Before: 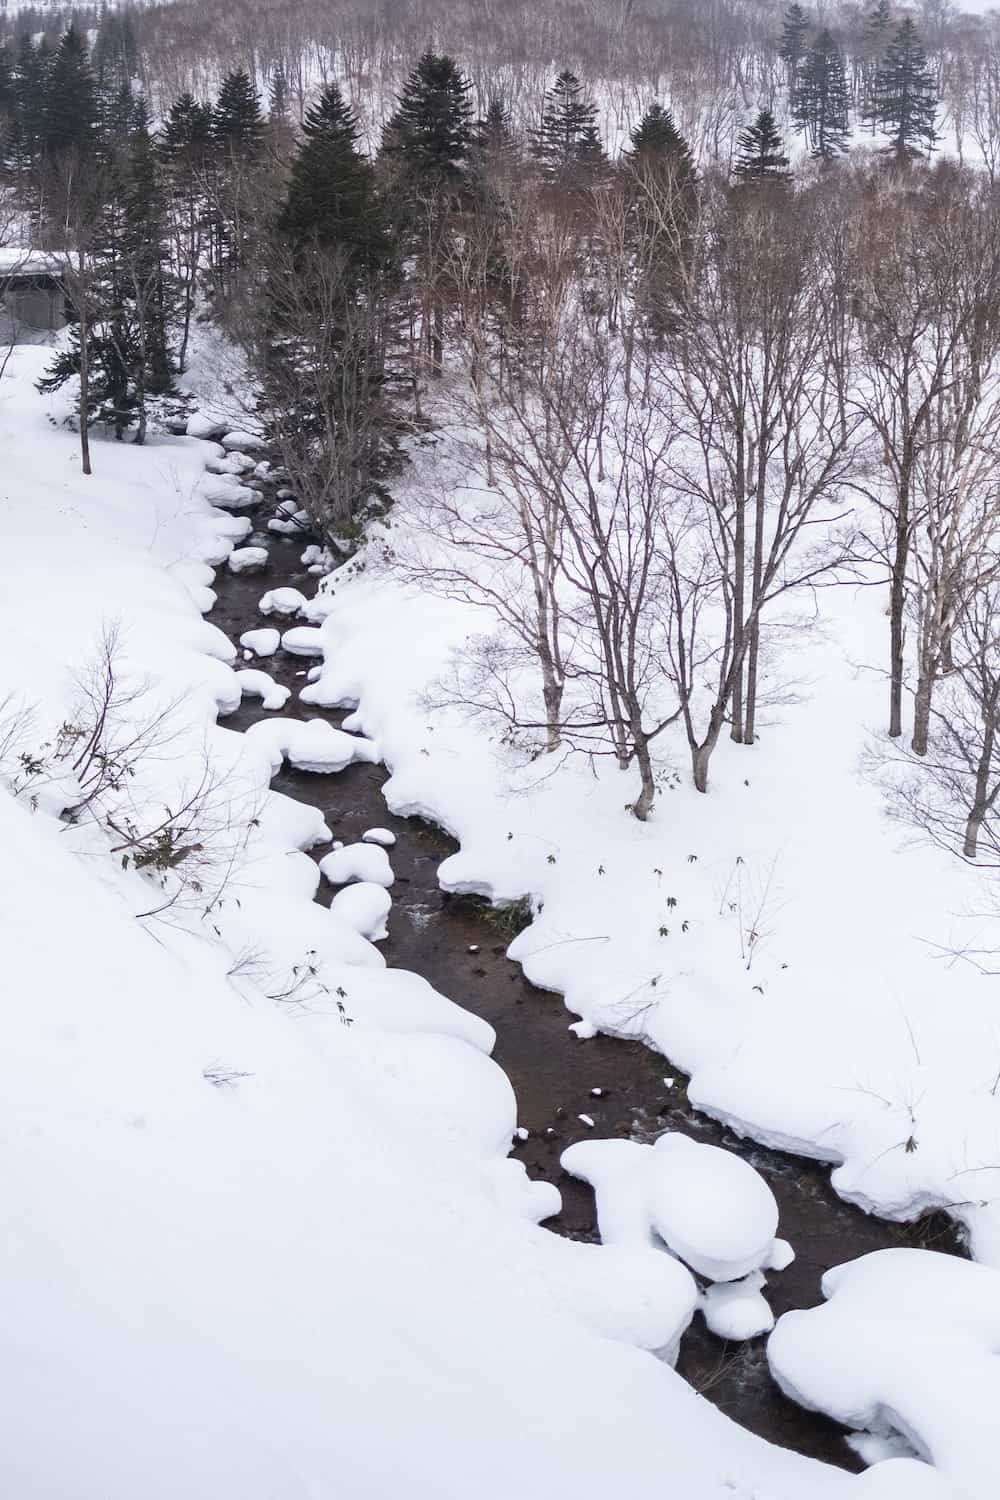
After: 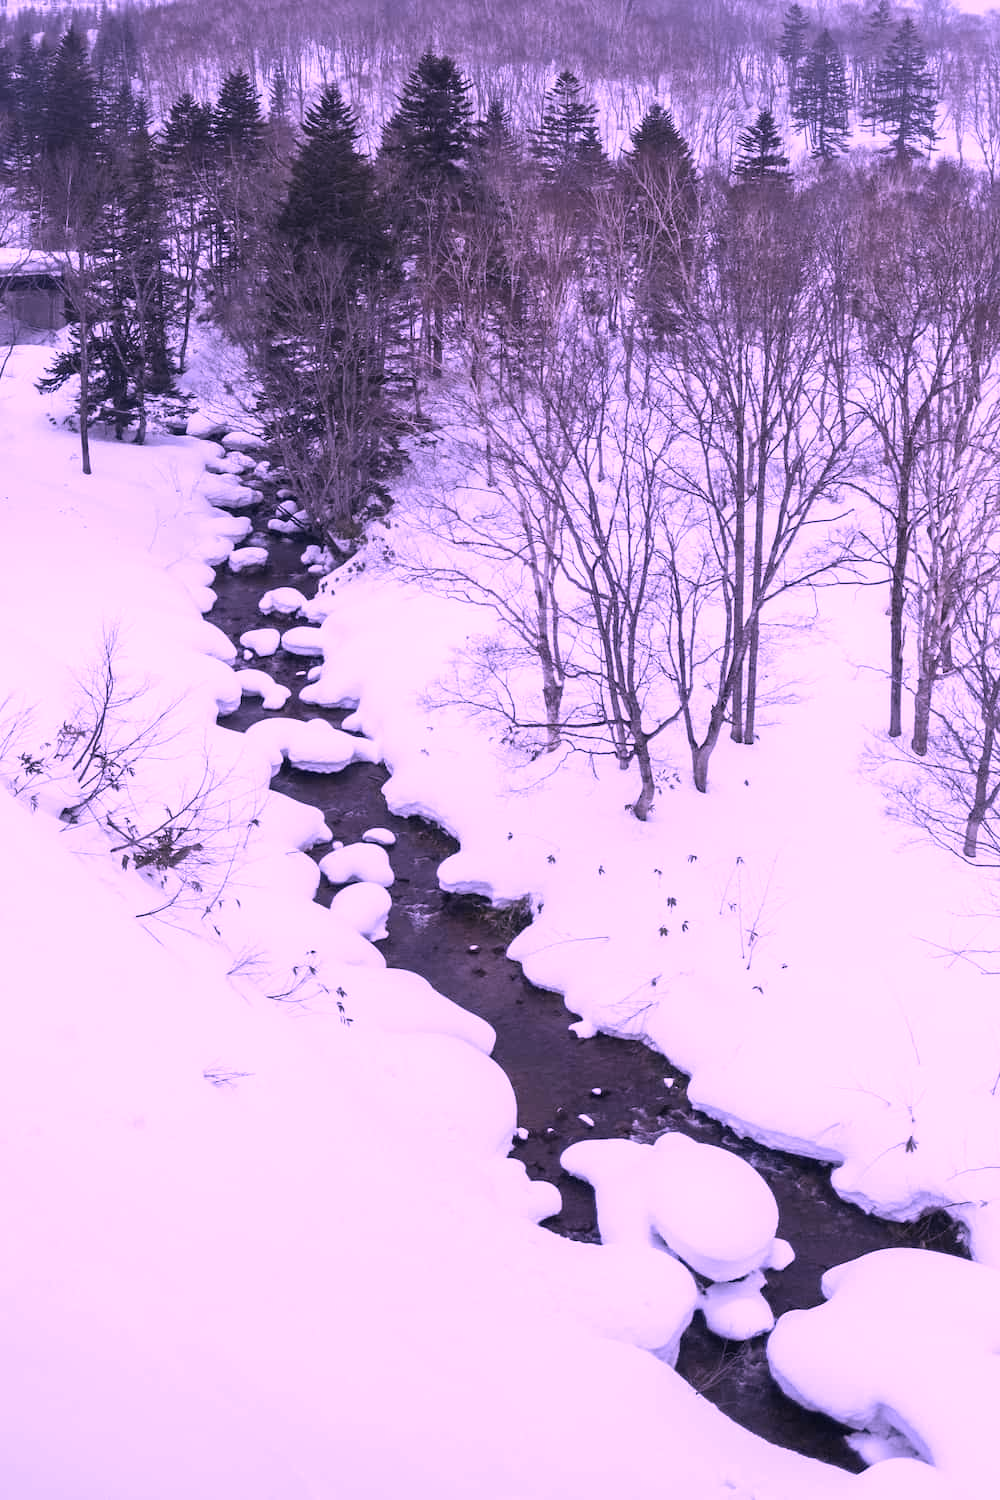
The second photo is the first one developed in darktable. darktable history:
color zones: curves: ch1 [(0.235, 0.558) (0.75, 0.5)]; ch2 [(0.25, 0.462) (0.749, 0.457)], mix 40.67%
color correction: highlights a* 40, highlights b* 40, saturation 0.69
color calibration: output R [1.063, -0.012, -0.003, 0], output B [-0.079, 0.047, 1, 0], illuminant custom, x 0.46, y 0.43, temperature 2642.66 K
